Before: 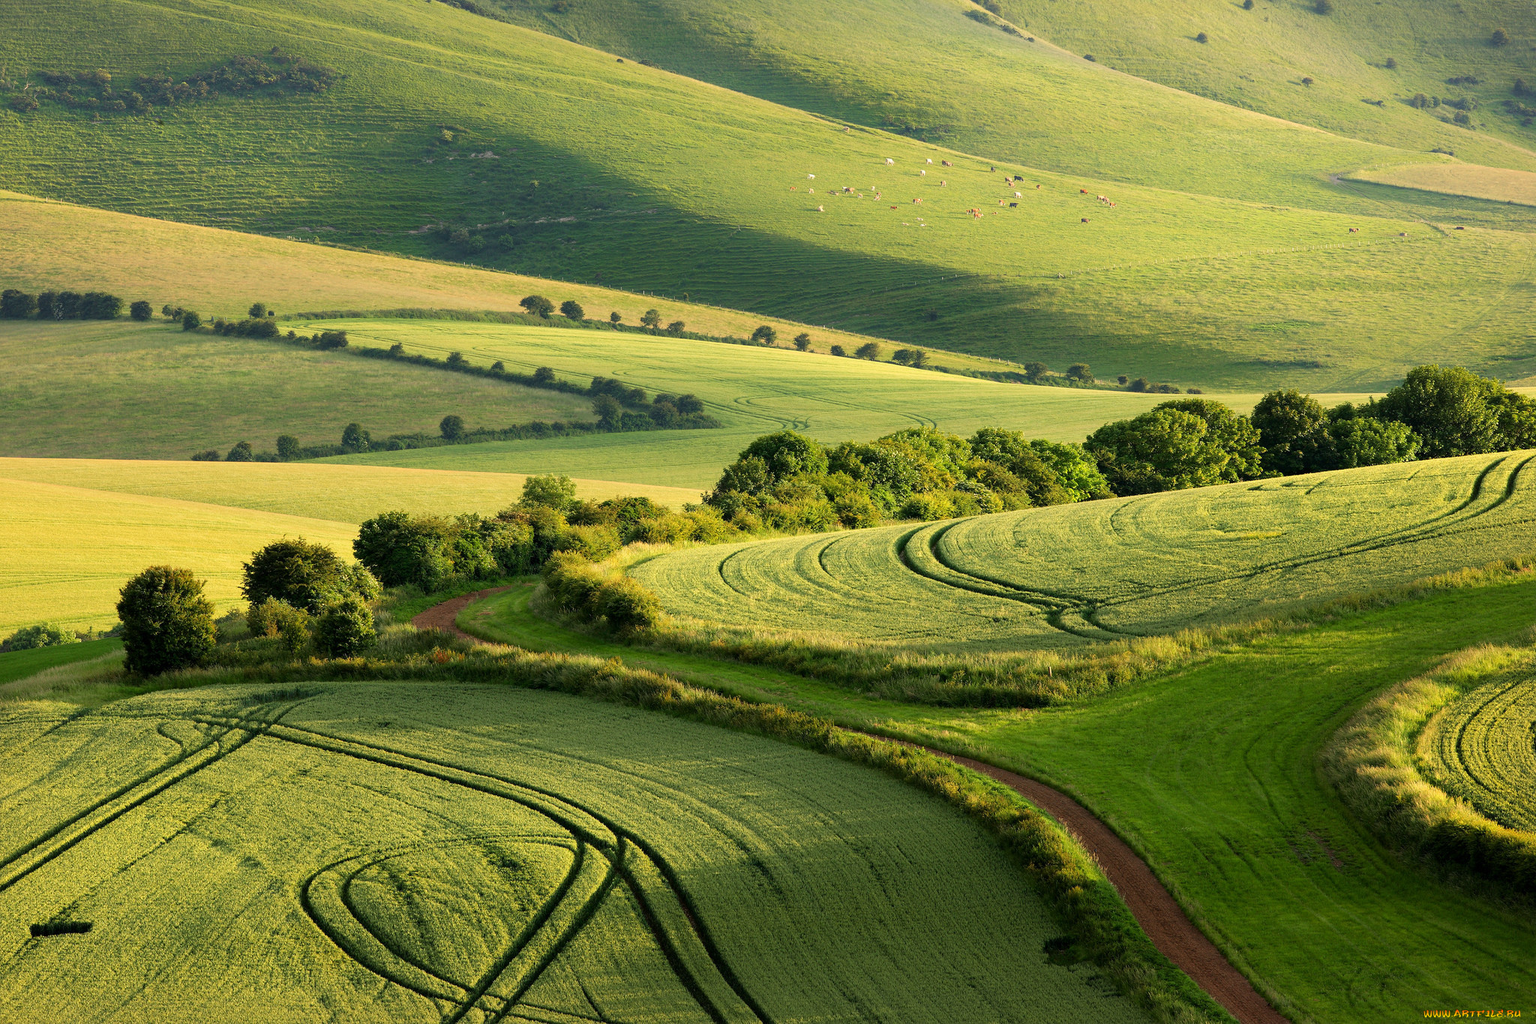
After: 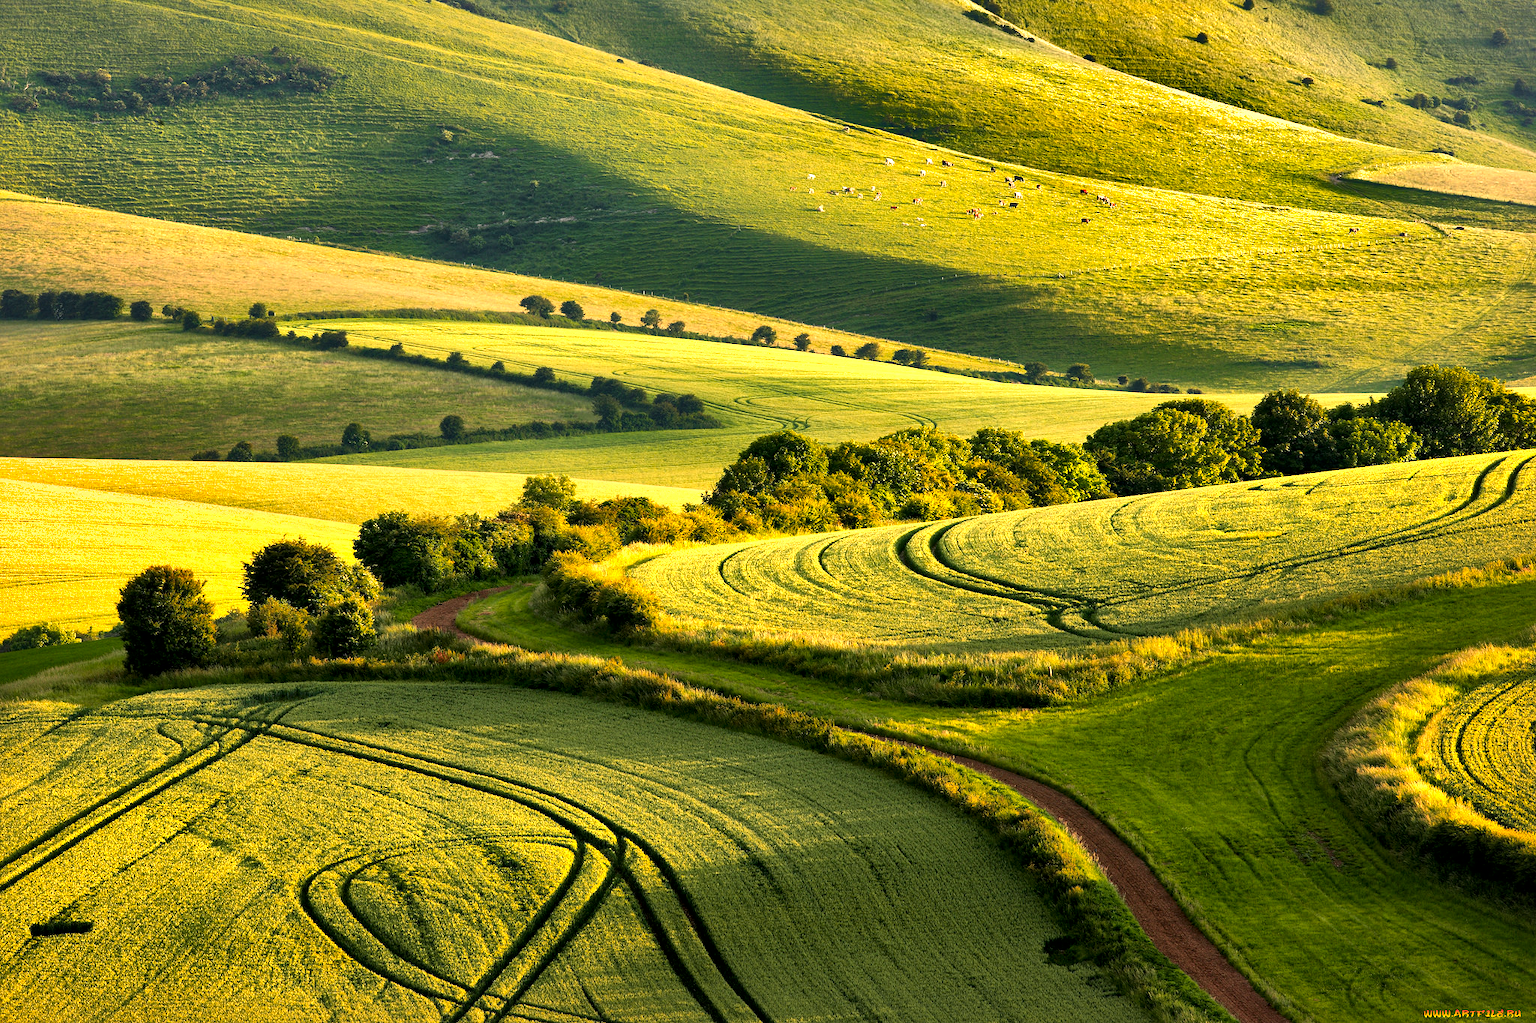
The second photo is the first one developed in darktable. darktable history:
color balance rgb: perceptual saturation grading › global saturation 0.009%, perceptual brilliance grading › global brilliance 21.177%, perceptual brilliance grading › shadows -34.791%, global vibrance 20%
local contrast: mode bilateral grid, contrast 21, coarseness 49, detail 140%, midtone range 0.2
color zones: curves: ch1 [(0.239, 0.552) (0.75, 0.5)]; ch2 [(0.25, 0.462) (0.749, 0.457)]
shadows and highlights: radius 107.61, shadows 41.22, highlights -72.87, low approximation 0.01, soften with gaussian
